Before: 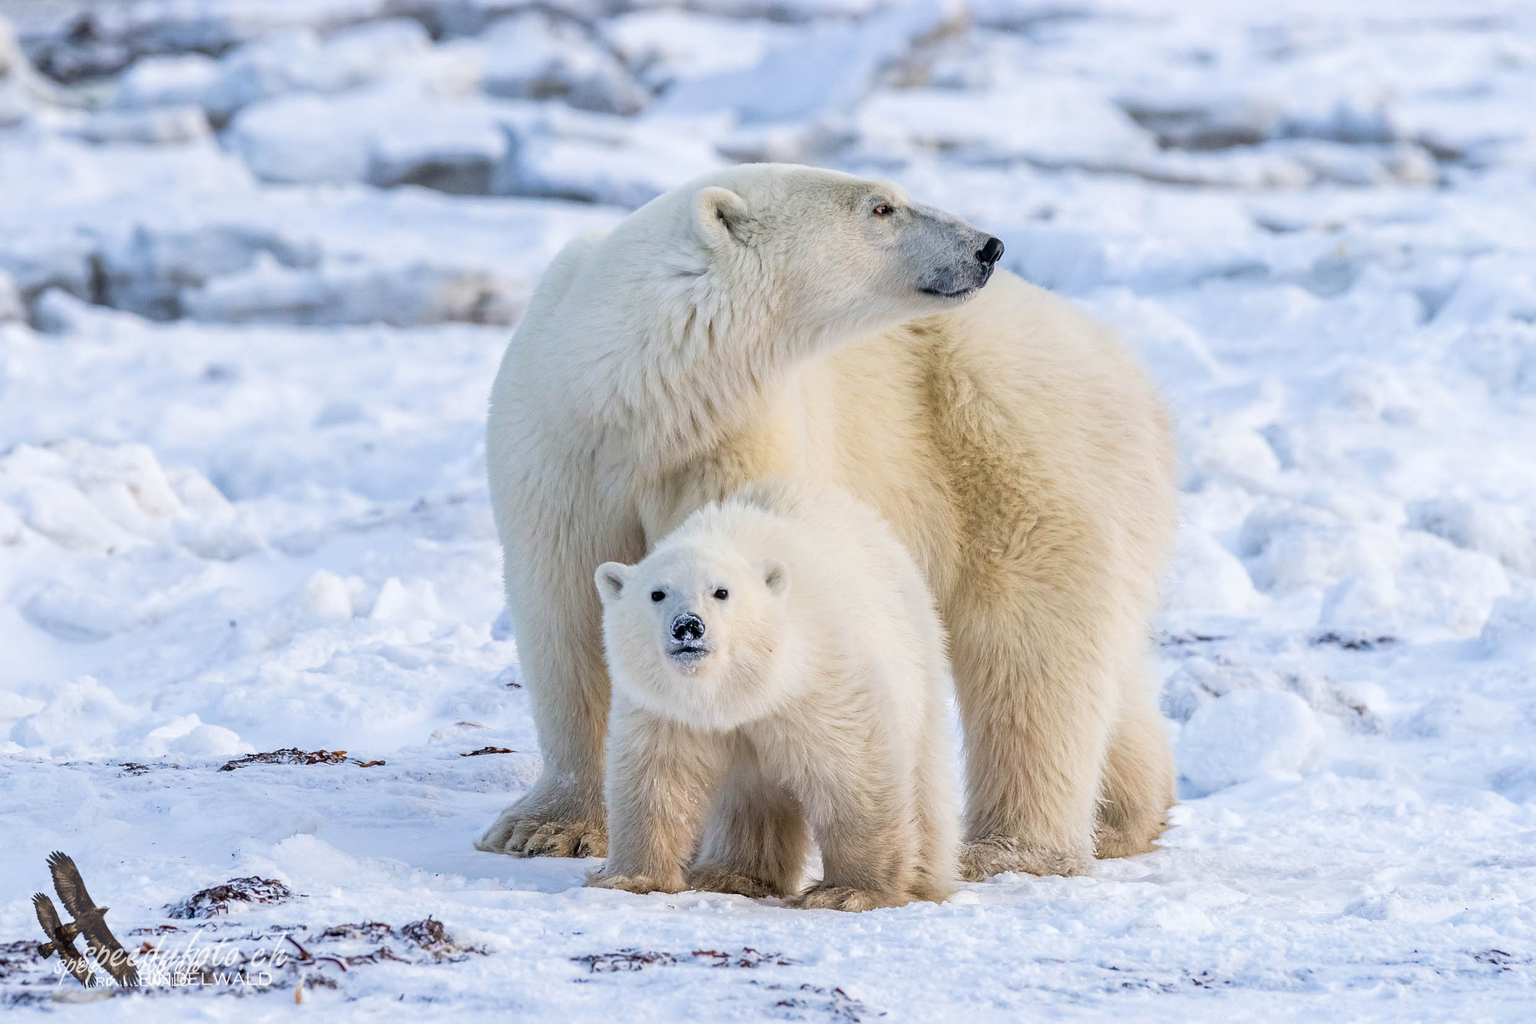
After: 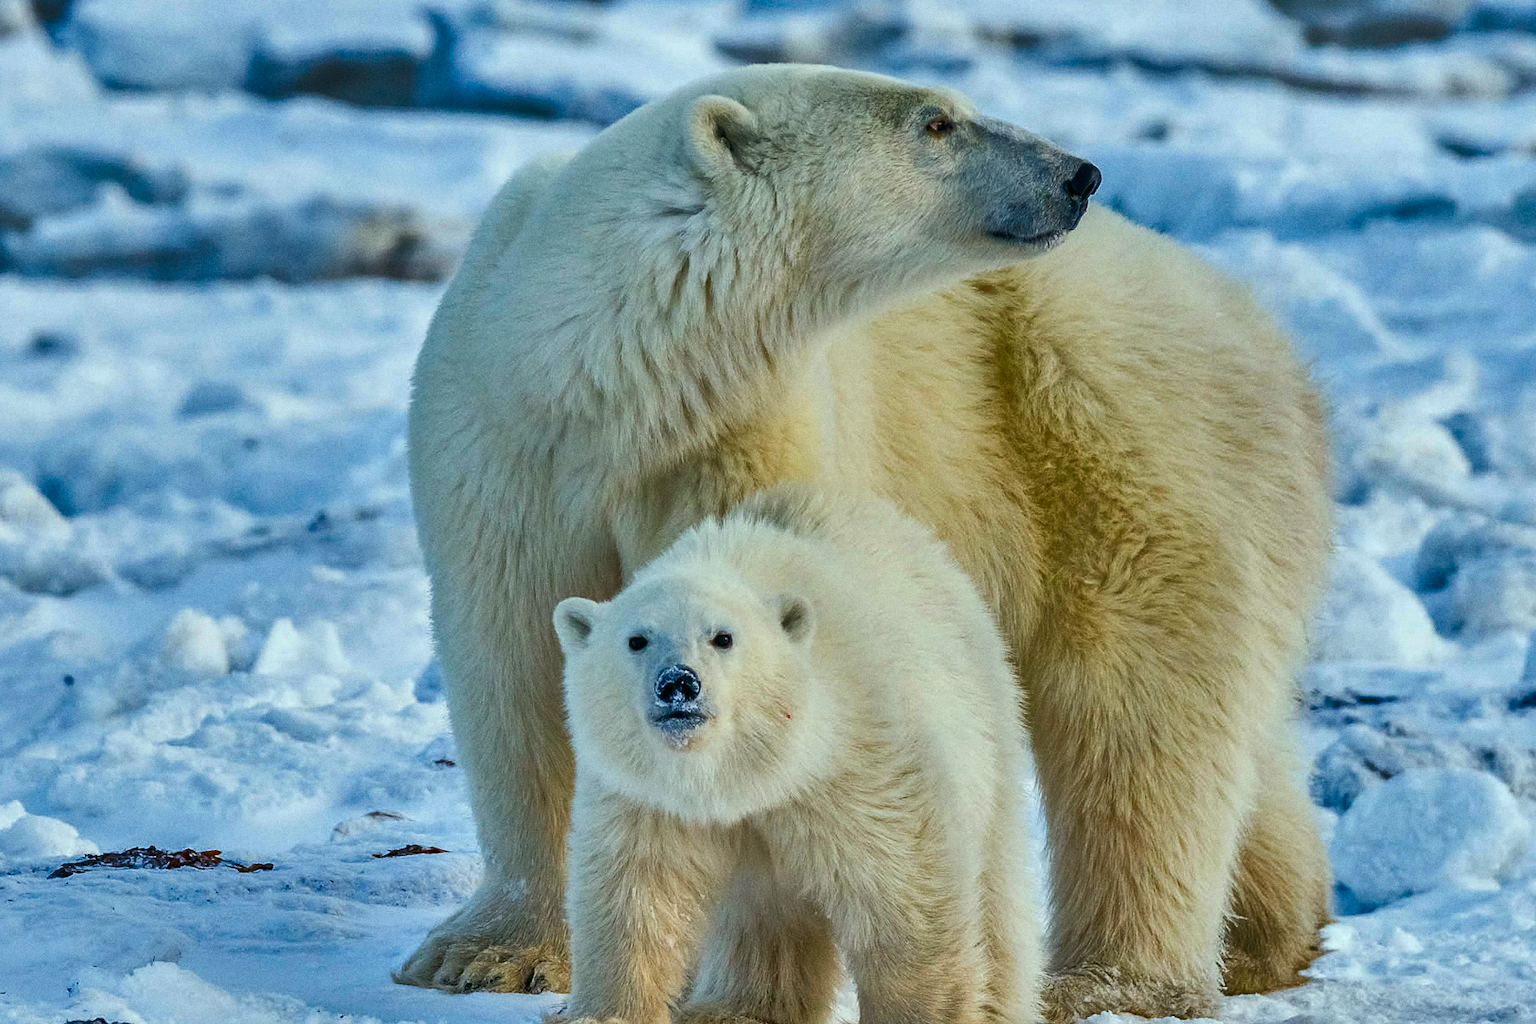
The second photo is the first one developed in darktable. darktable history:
crop and rotate: left 11.831%, top 11.346%, right 13.429%, bottom 13.899%
grain: coarseness 0.09 ISO
color correction: highlights a* -7.33, highlights b* 1.26, shadows a* -3.55, saturation 1.4
shadows and highlights: radius 108.52, shadows 40.68, highlights -72.88, low approximation 0.01, soften with gaussian
